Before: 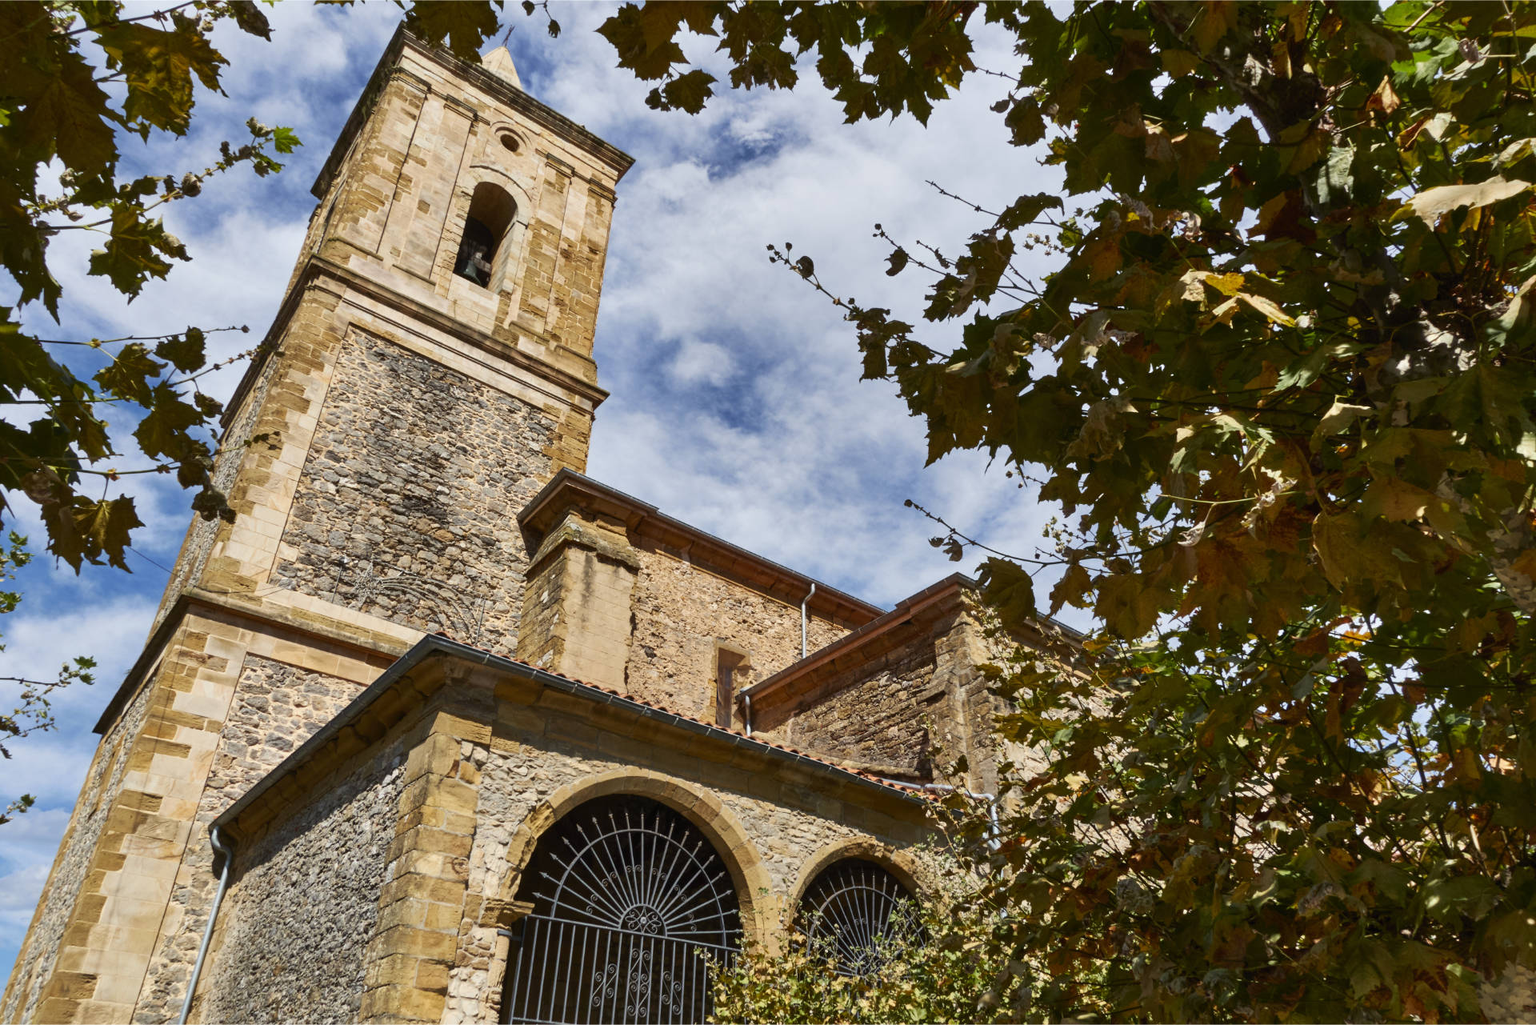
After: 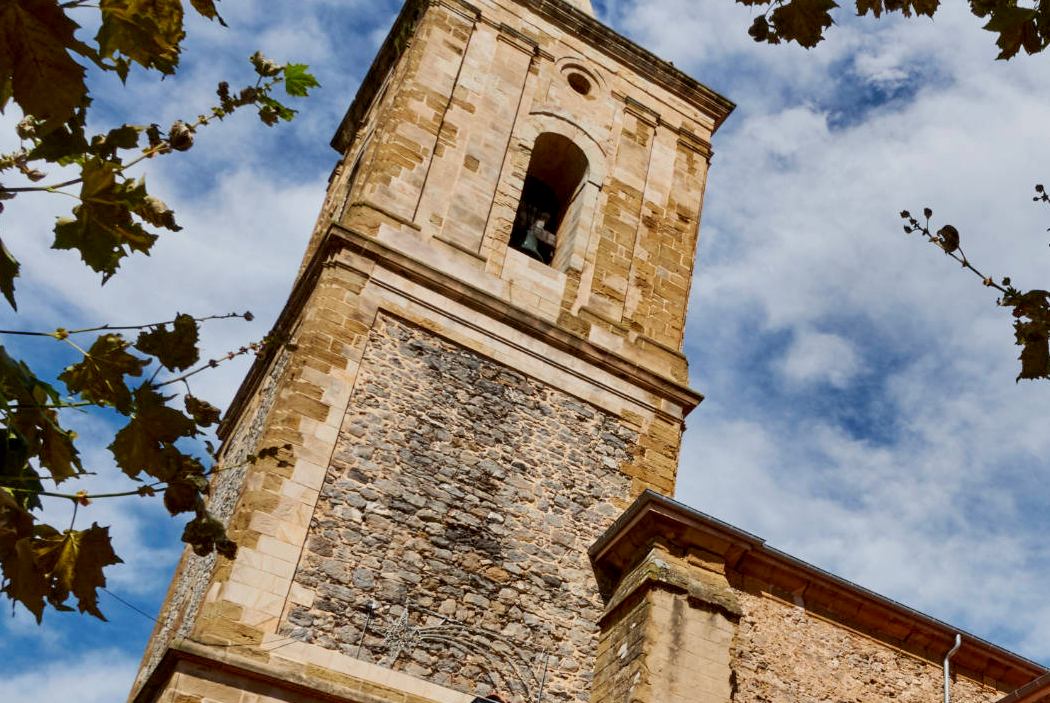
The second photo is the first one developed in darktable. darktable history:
exposure: black level correction 0.006, exposure -0.226 EV, compensate highlight preservation false
crop and rotate: left 3.047%, top 7.509%, right 42.236%, bottom 37.598%
